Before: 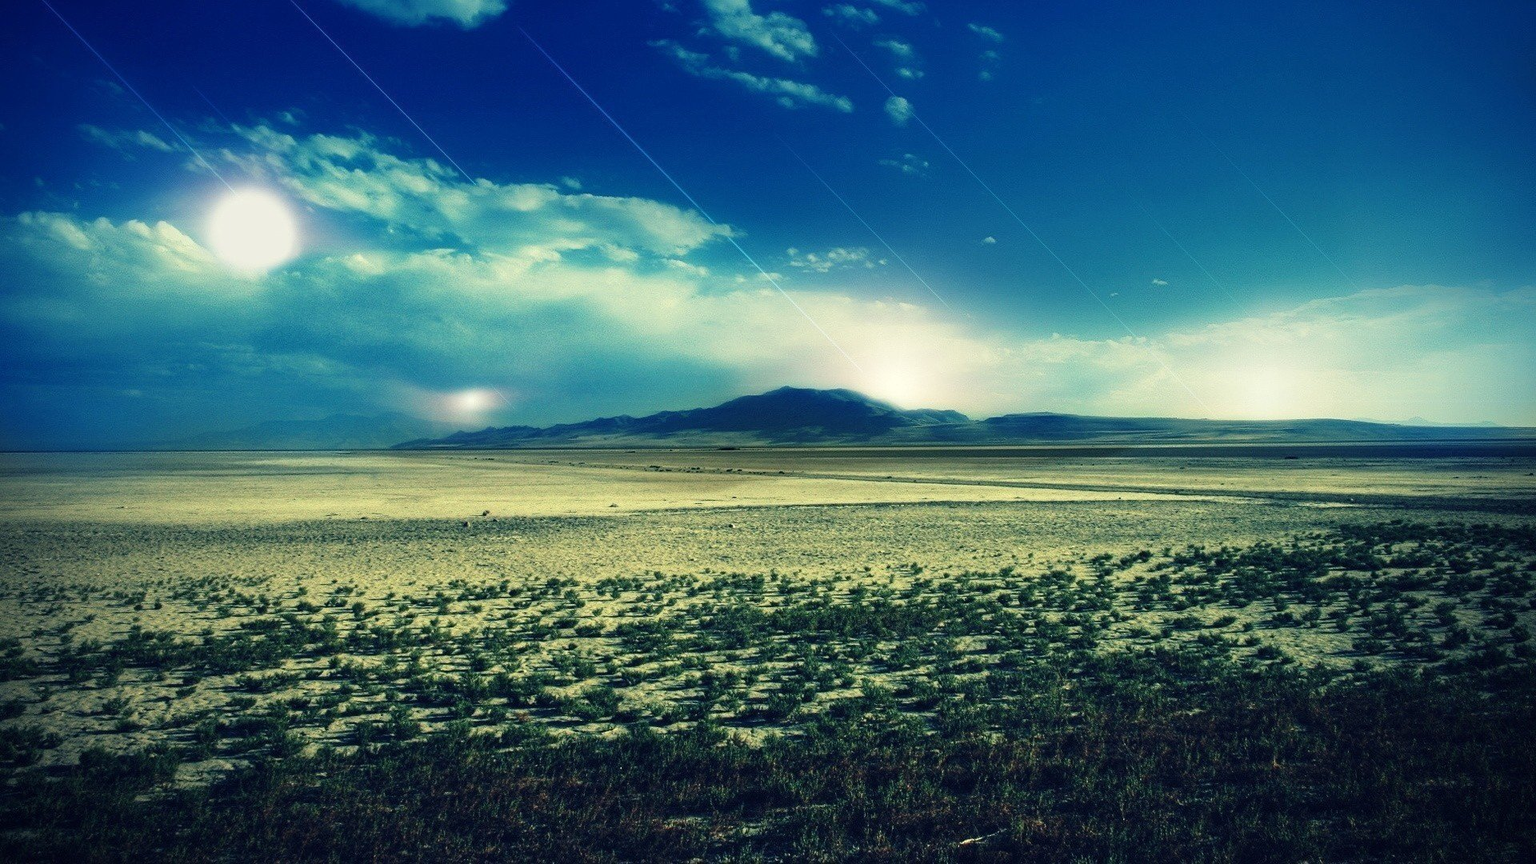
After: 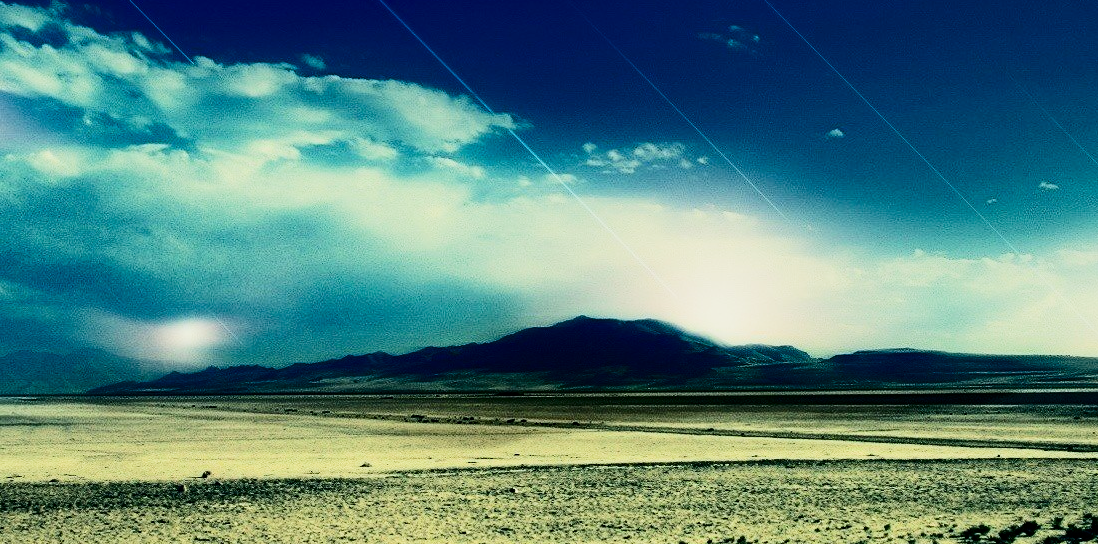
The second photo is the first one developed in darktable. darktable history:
crop: left 20.932%, top 15.471%, right 21.848%, bottom 34.081%
contrast brightness saturation: contrast 0.24, brightness -0.24, saturation 0.14
filmic rgb: black relative exposure -5 EV, hardness 2.88, contrast 1.5
